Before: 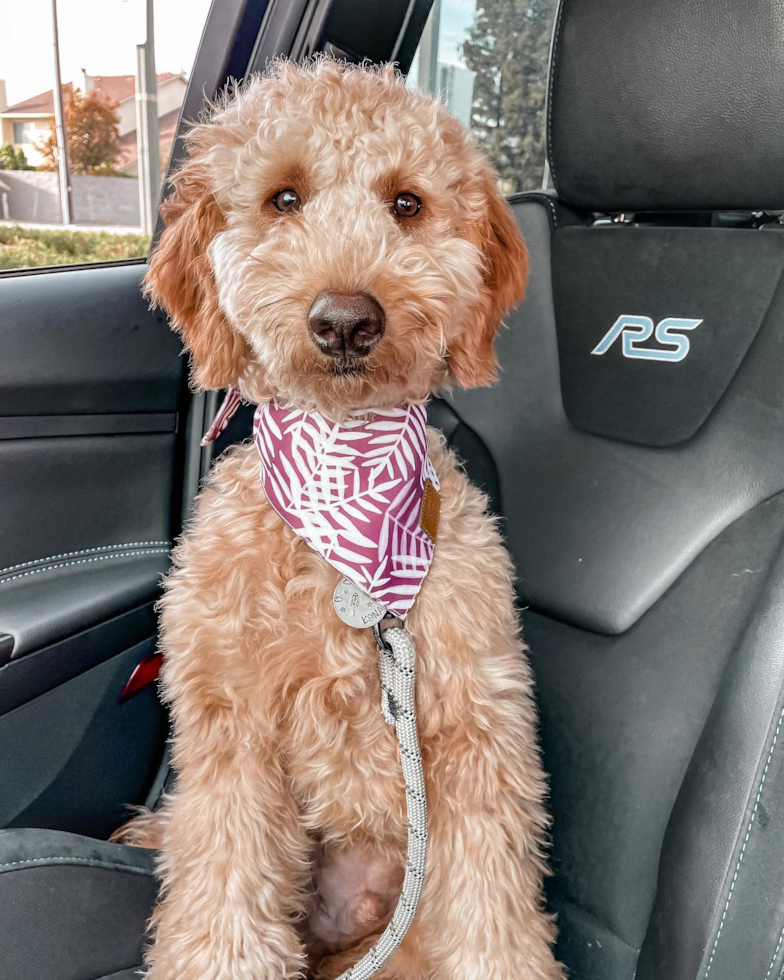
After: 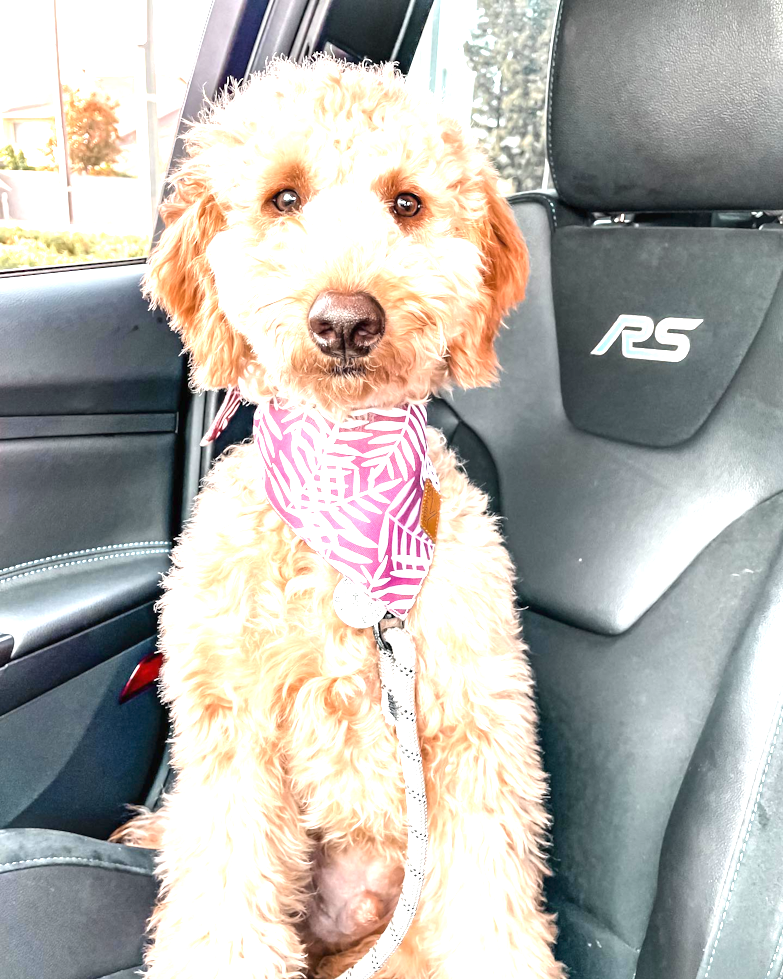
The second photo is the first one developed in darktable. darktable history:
exposure: black level correction 0, exposure 1.634 EV, compensate exposure bias true, compensate highlight preservation false
